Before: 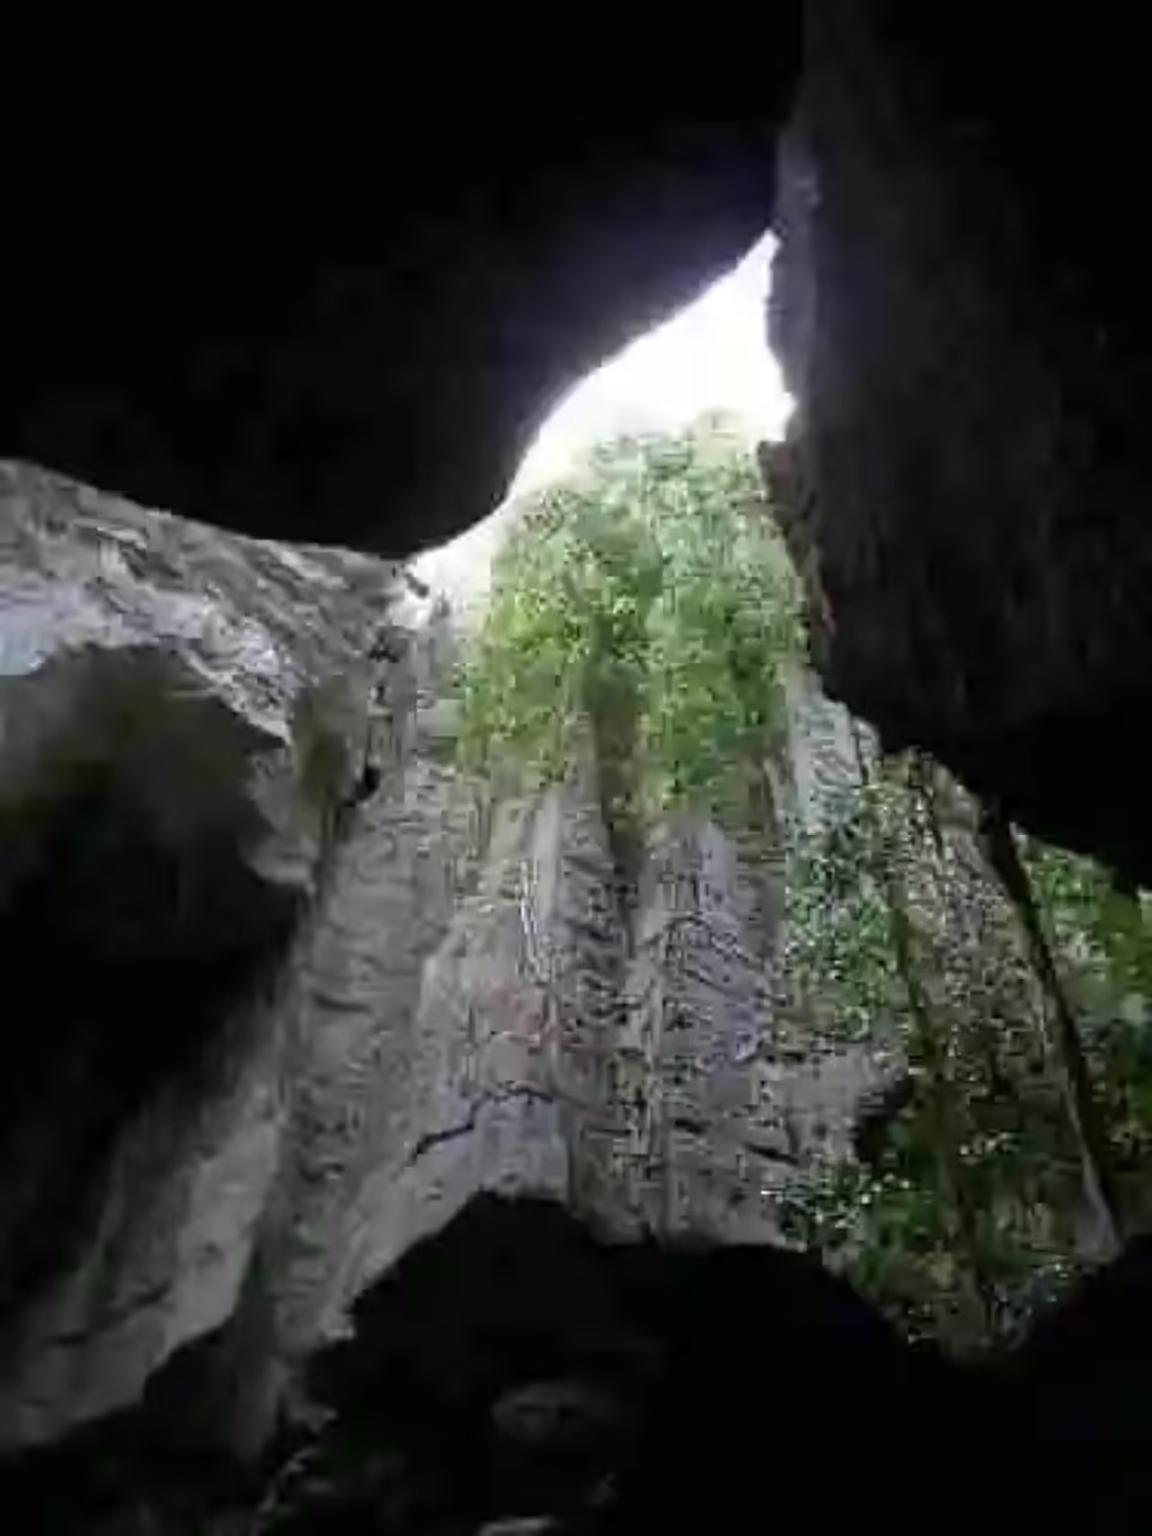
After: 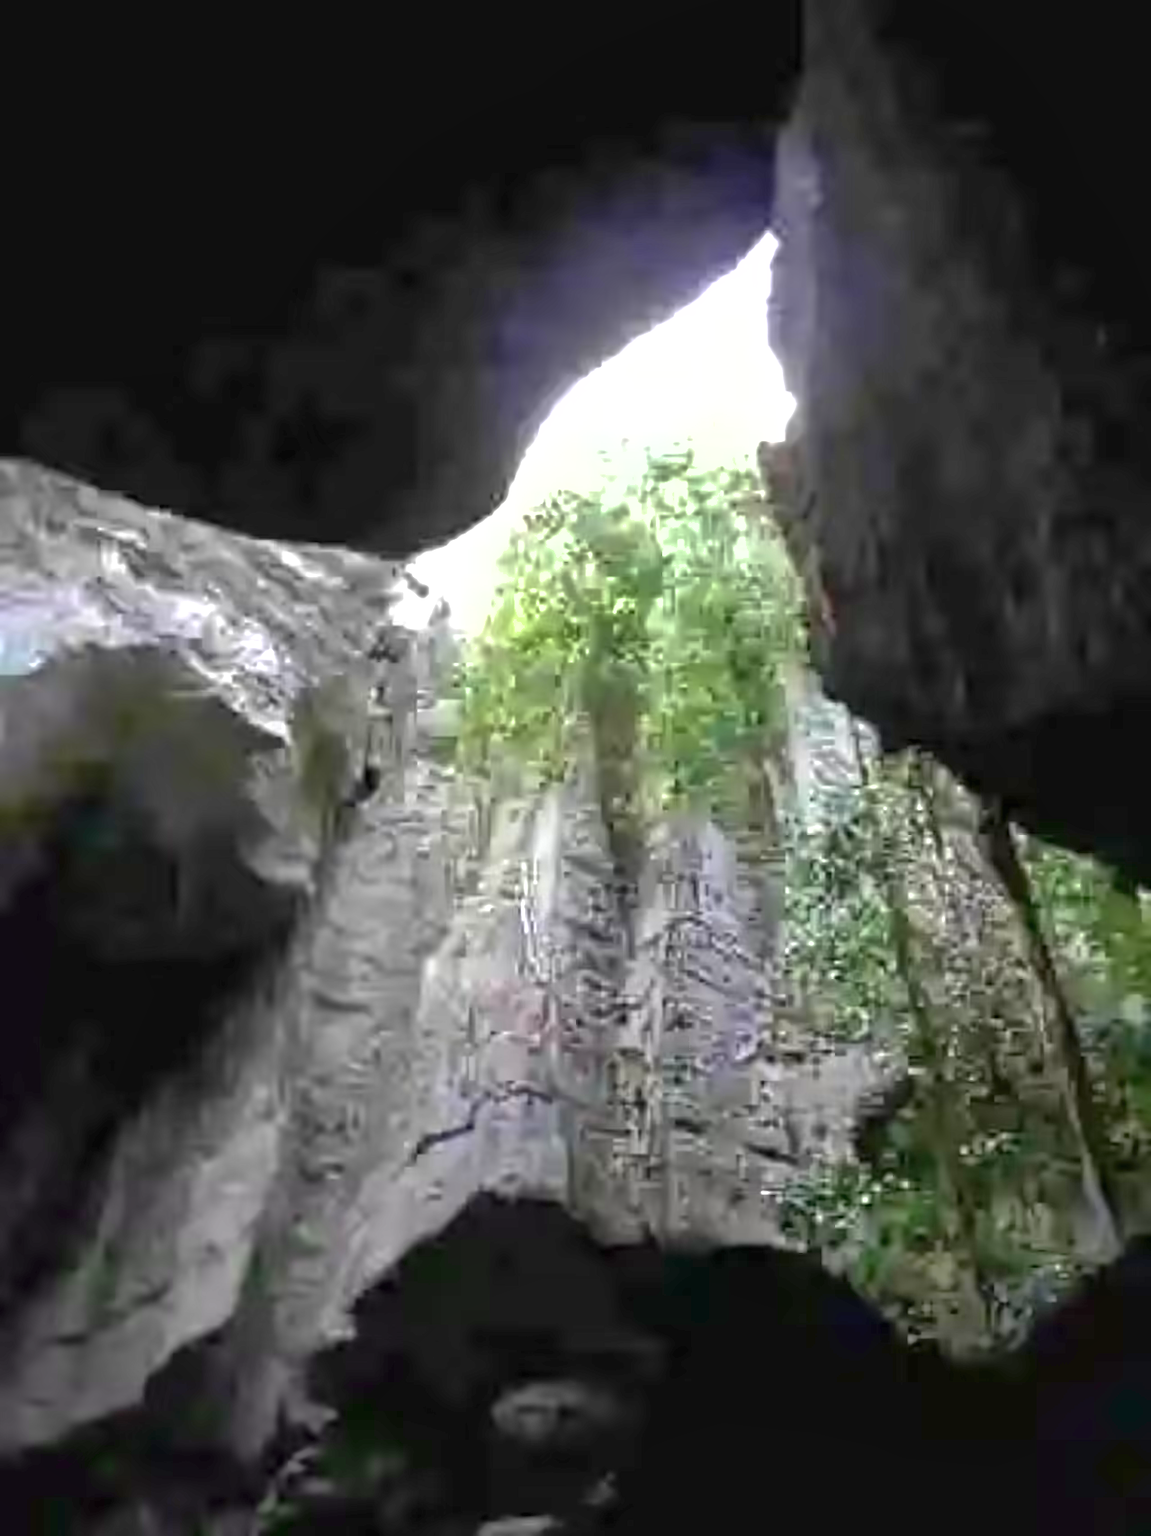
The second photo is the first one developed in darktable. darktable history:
shadows and highlights: on, module defaults
exposure: black level correction 0, exposure 1.1 EV, compensate exposure bias true, compensate highlight preservation false
